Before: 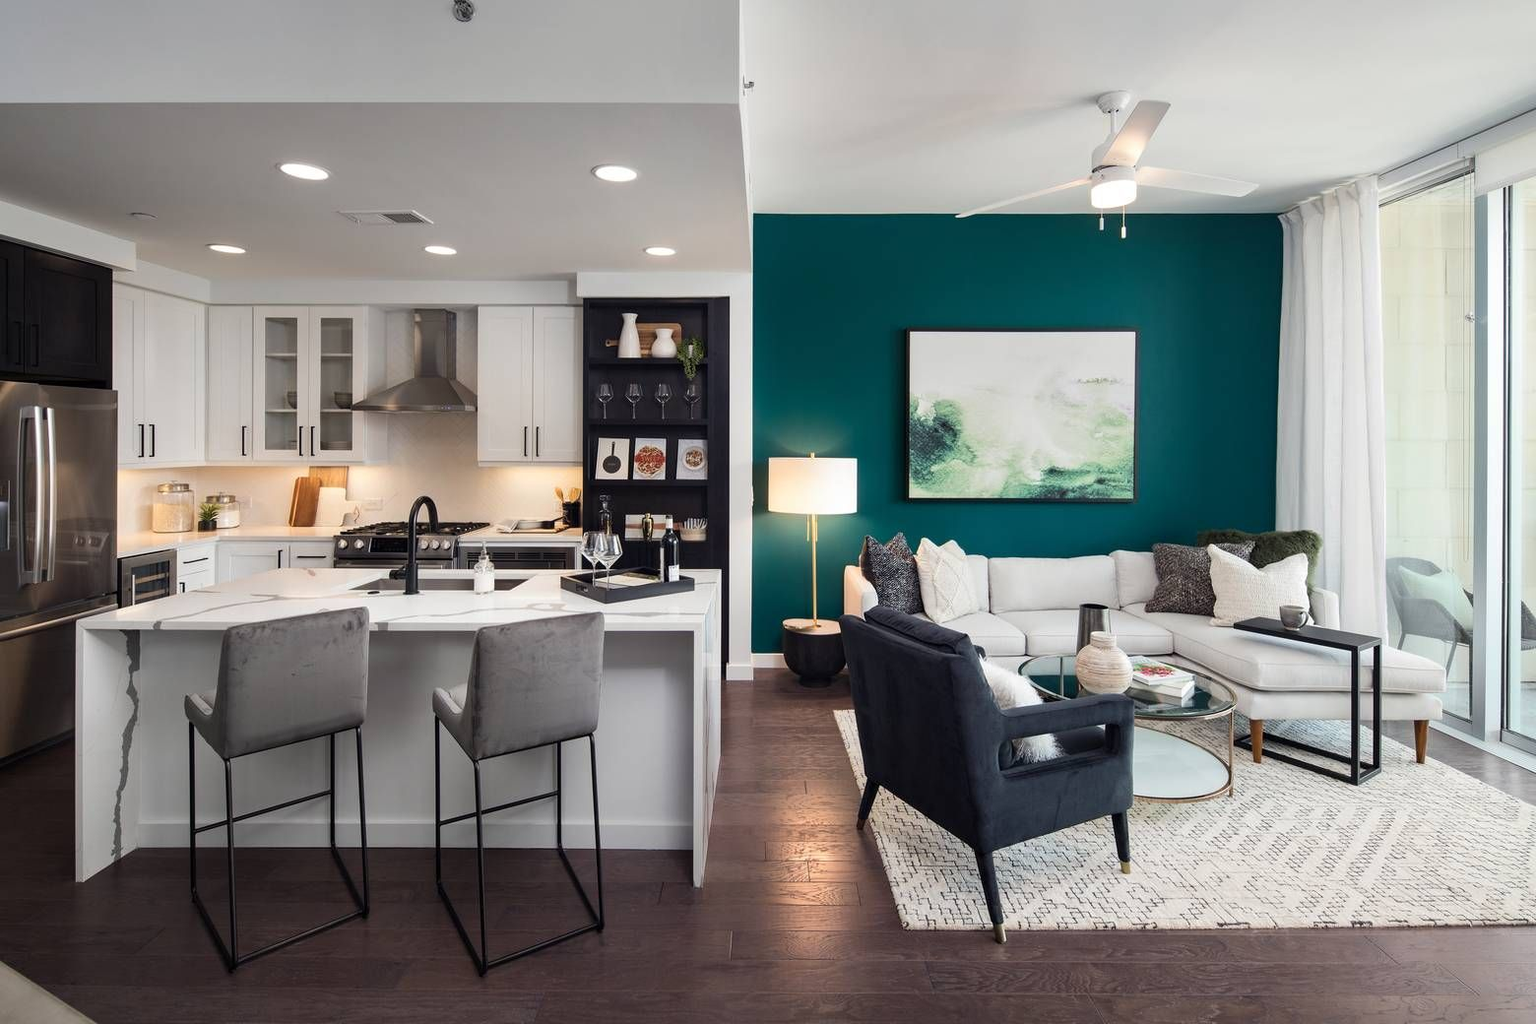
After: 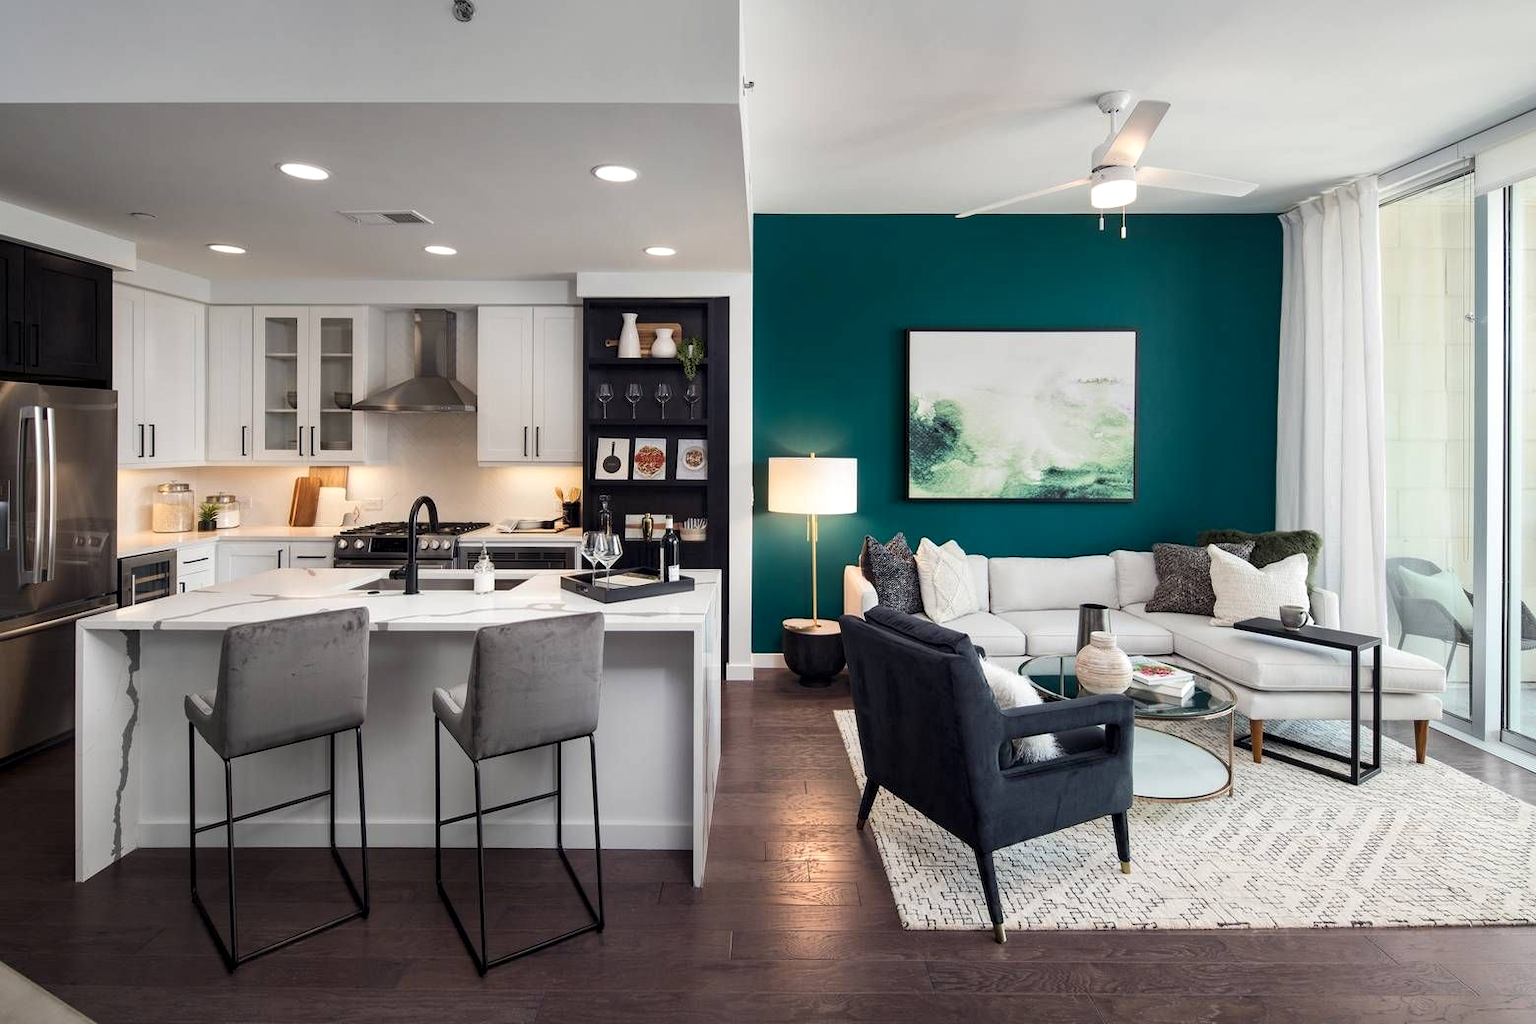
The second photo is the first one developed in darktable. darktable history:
local contrast: highlights 101%, shadows 103%, detail 120%, midtone range 0.2
